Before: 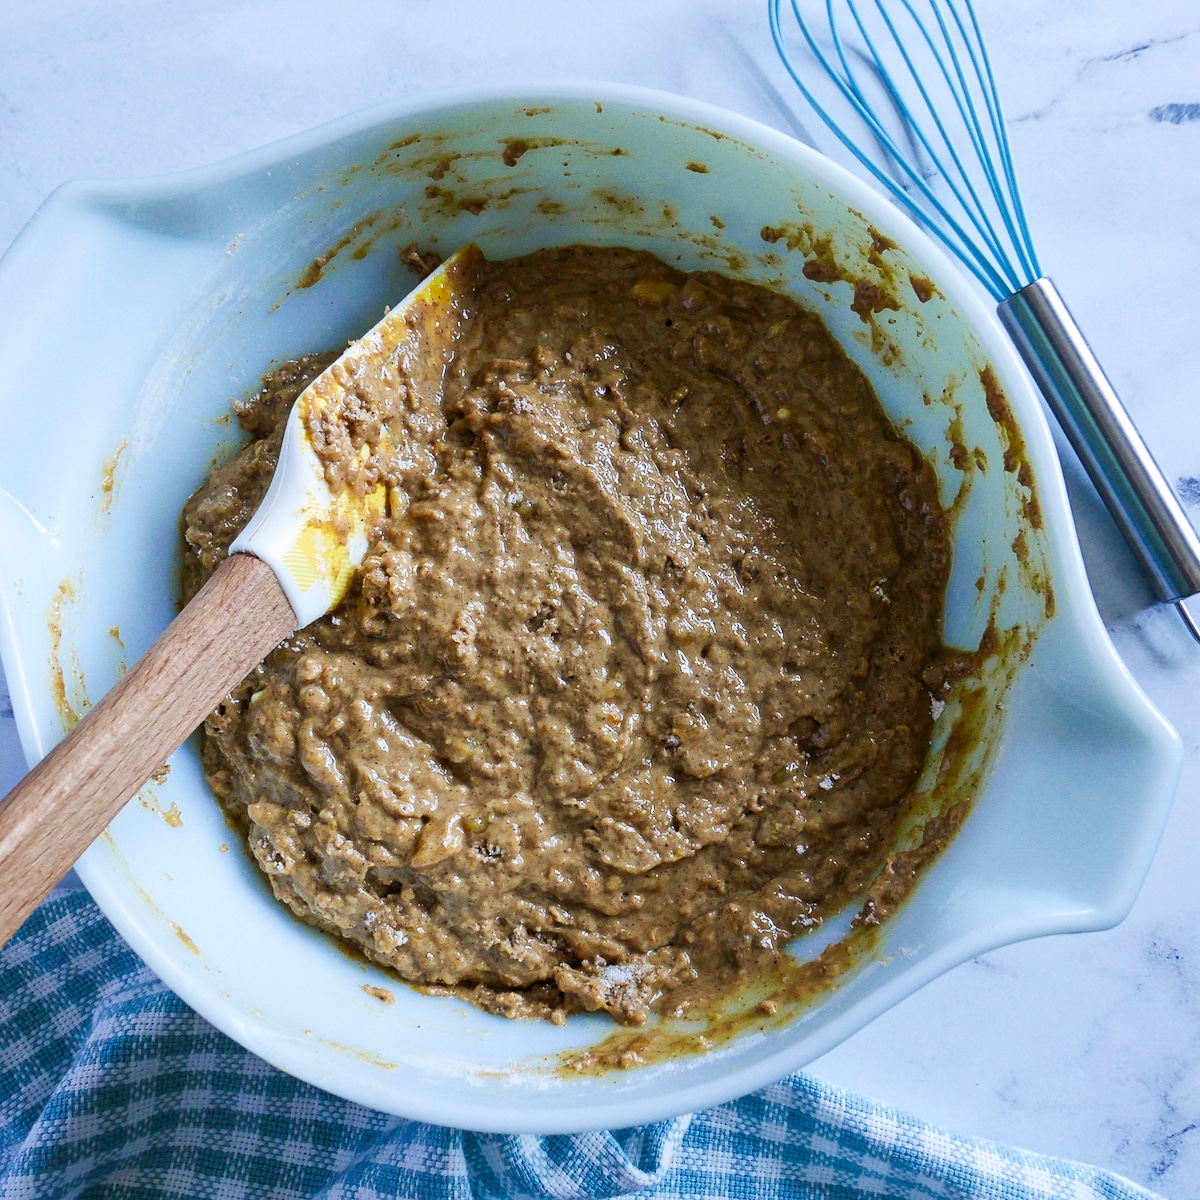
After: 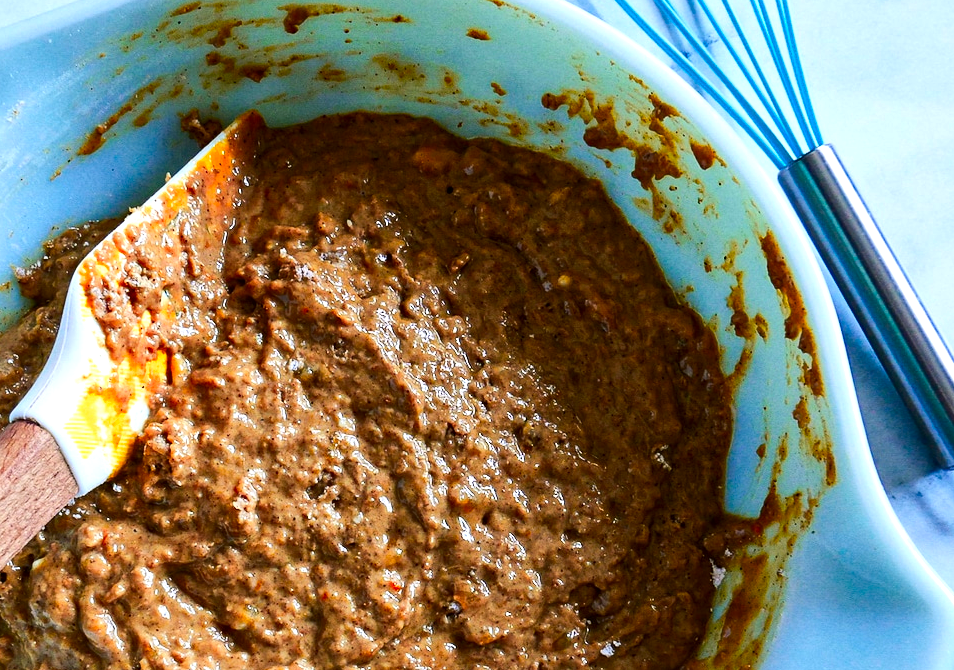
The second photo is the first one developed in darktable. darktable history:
tone equalizer: -8 EV -0.428 EV, -7 EV -0.38 EV, -6 EV -0.336 EV, -5 EV -0.236 EV, -3 EV 0.2 EV, -2 EV 0.312 EV, -1 EV 0.402 EV, +0 EV 0.399 EV, edges refinement/feathering 500, mask exposure compensation -1.57 EV, preserve details no
crop: left 18.284%, top 11.085%, right 2.208%, bottom 33.081%
haze removal: compatibility mode true, adaptive false
color zones: curves: ch1 [(0.24, 0.634) (0.75, 0.5)]; ch2 [(0.253, 0.437) (0.745, 0.491)]
local contrast: mode bilateral grid, contrast 20, coarseness 51, detail 120%, midtone range 0.2
contrast brightness saturation: contrast 0.089, saturation 0.266
